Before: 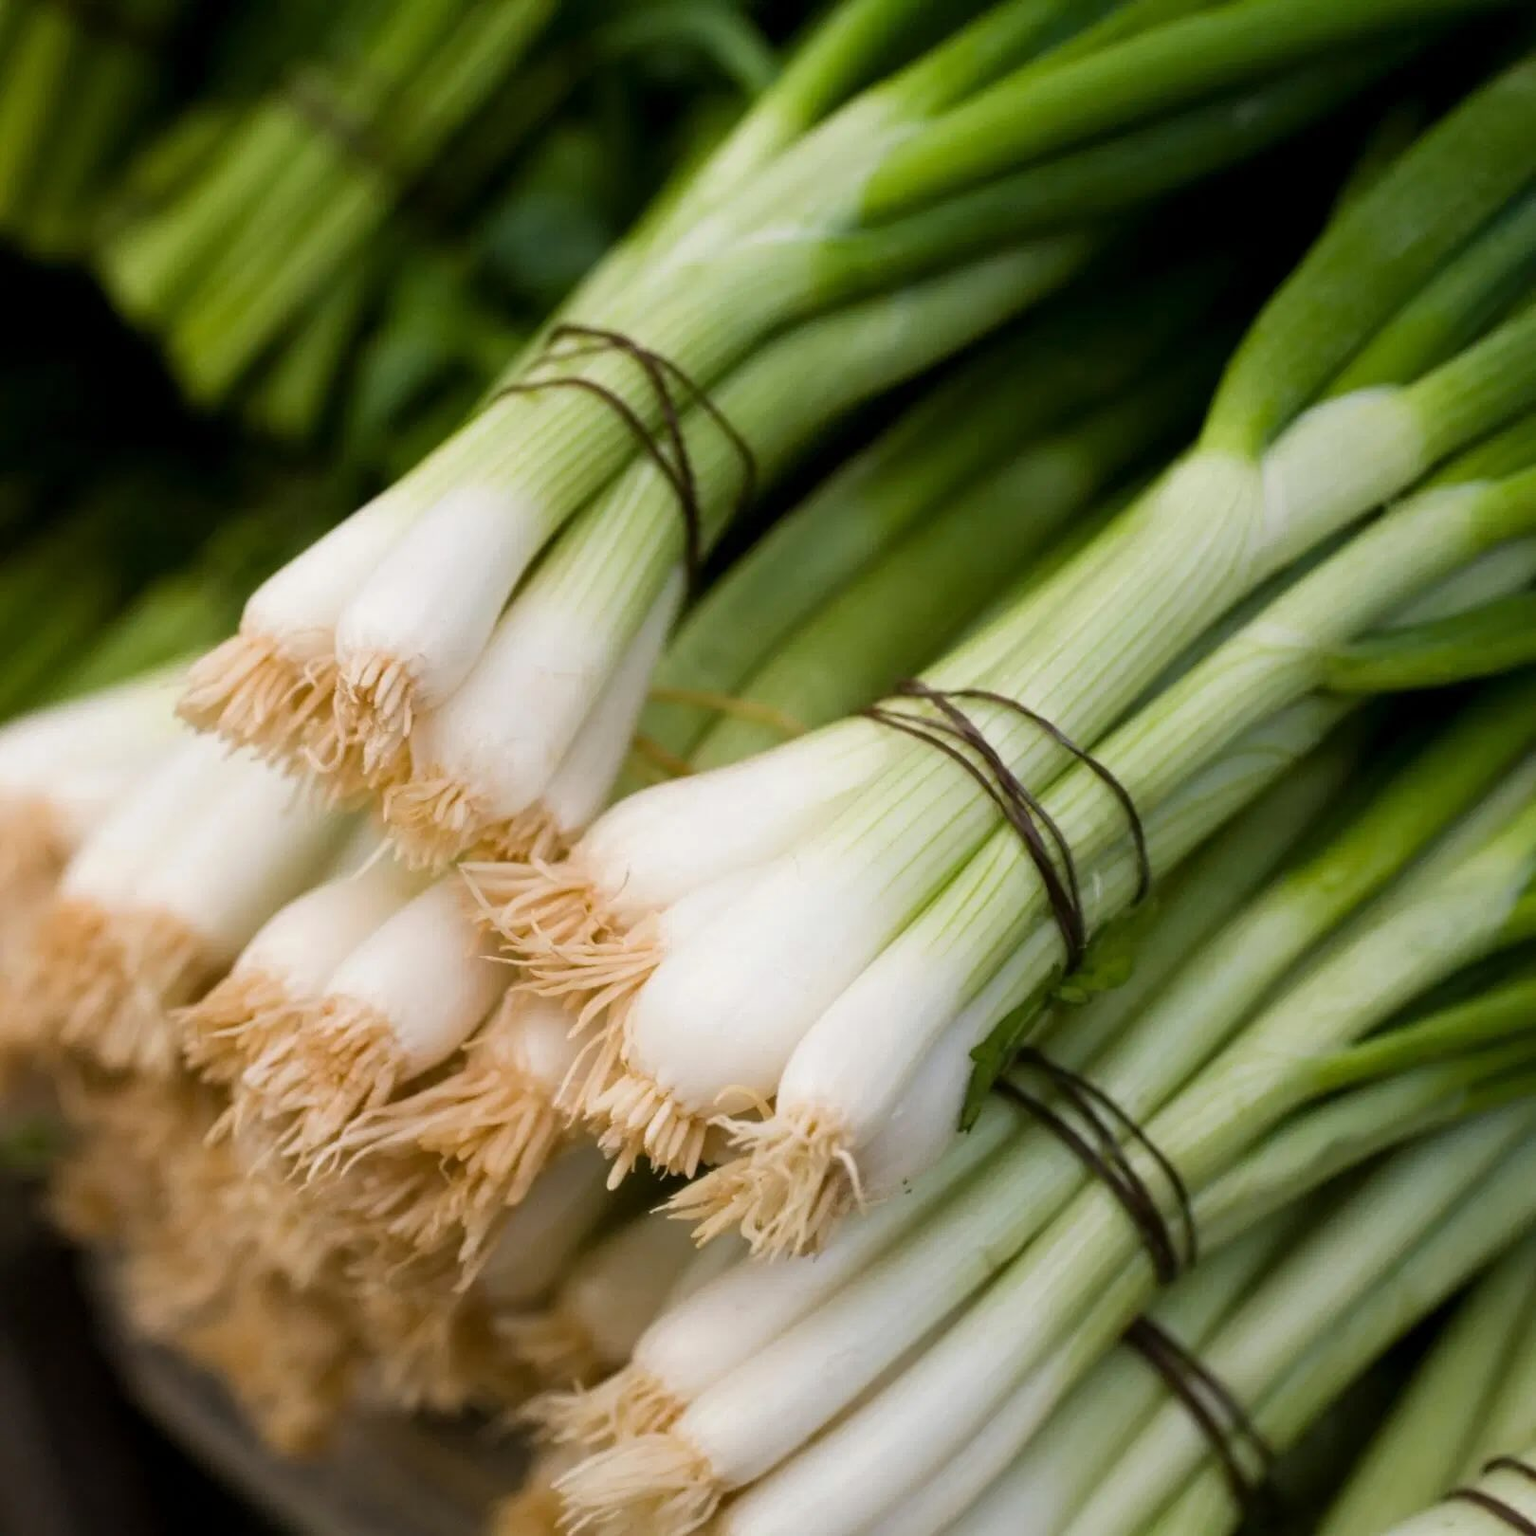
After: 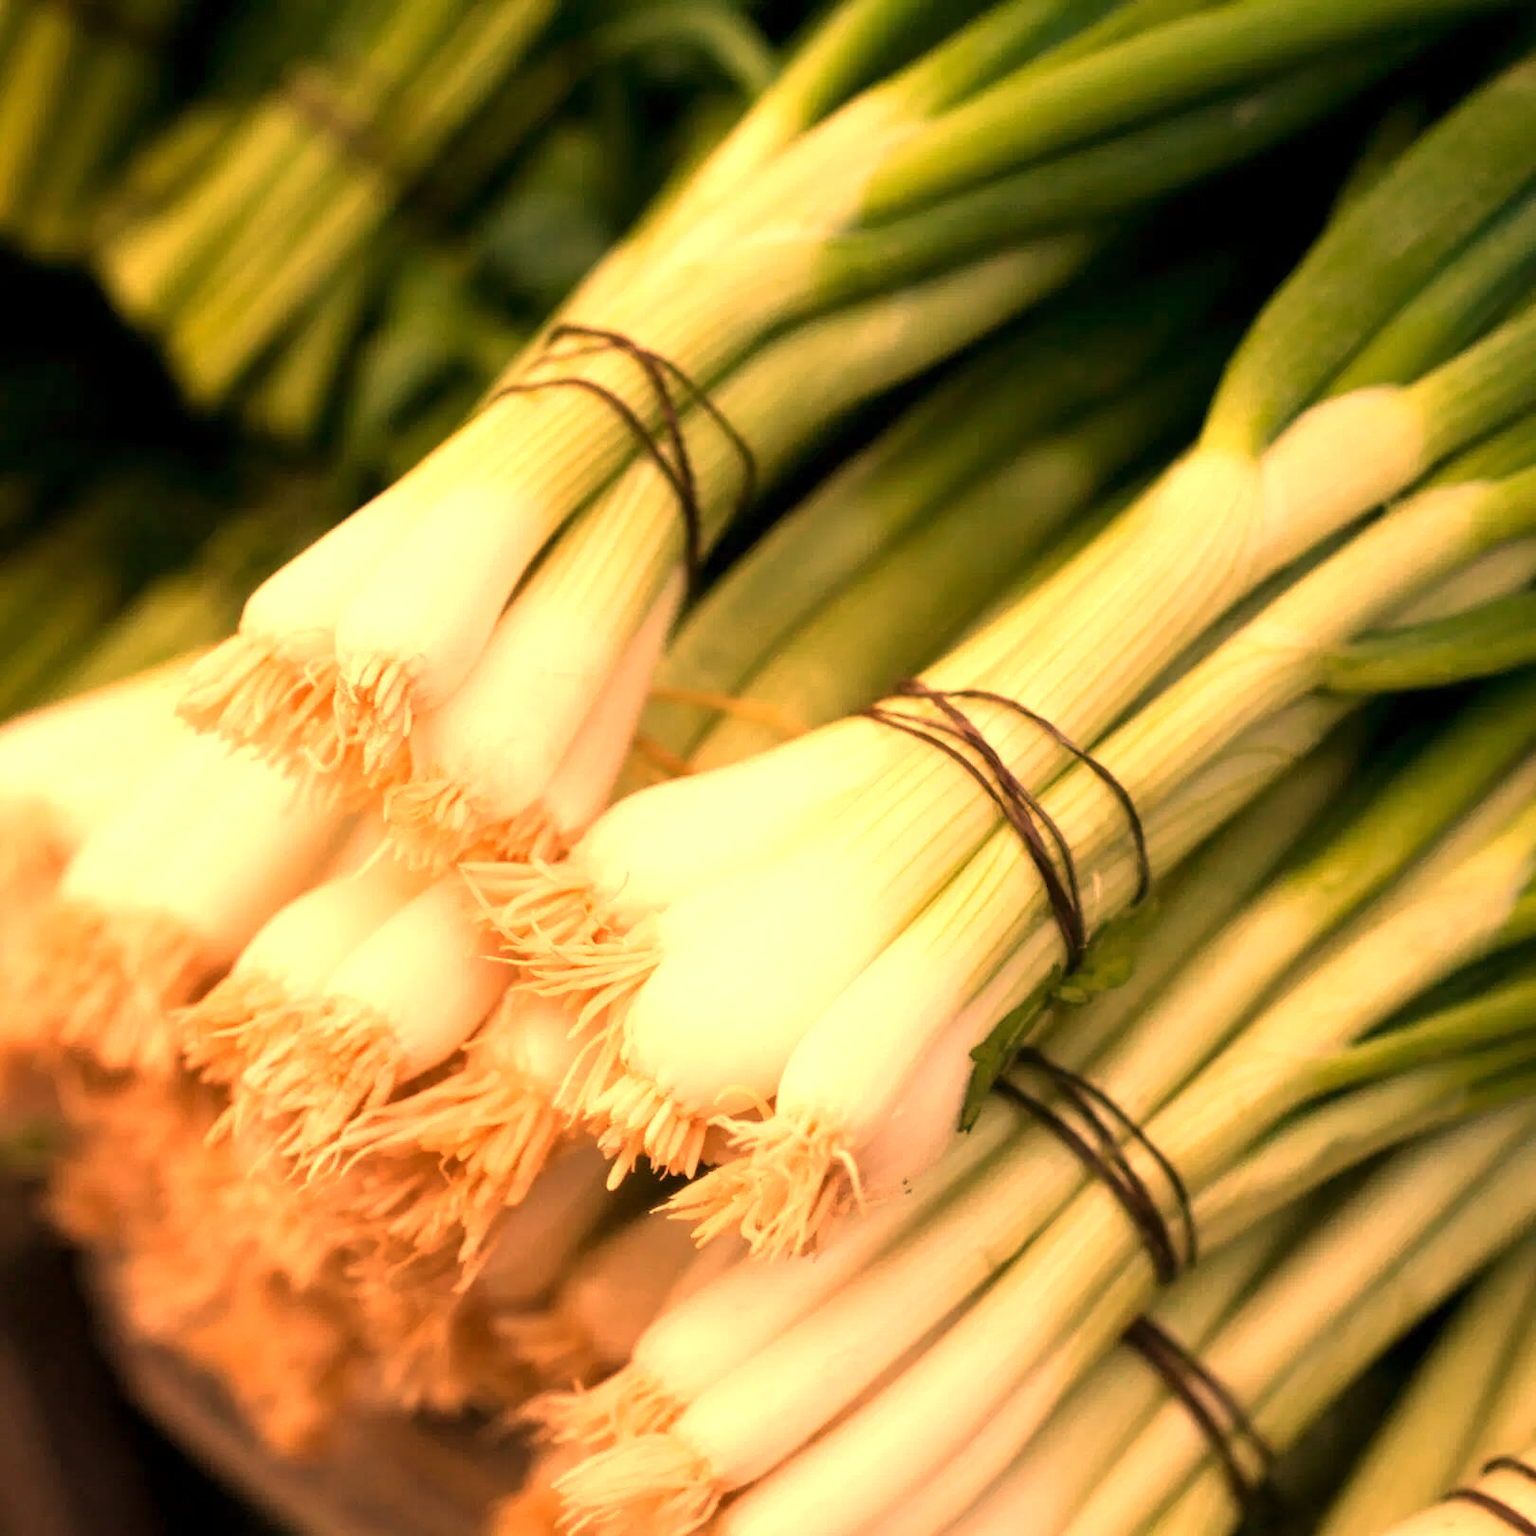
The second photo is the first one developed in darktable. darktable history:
exposure: exposure 0.566 EV, compensate highlight preservation false
white balance: red 1.467, blue 0.684
